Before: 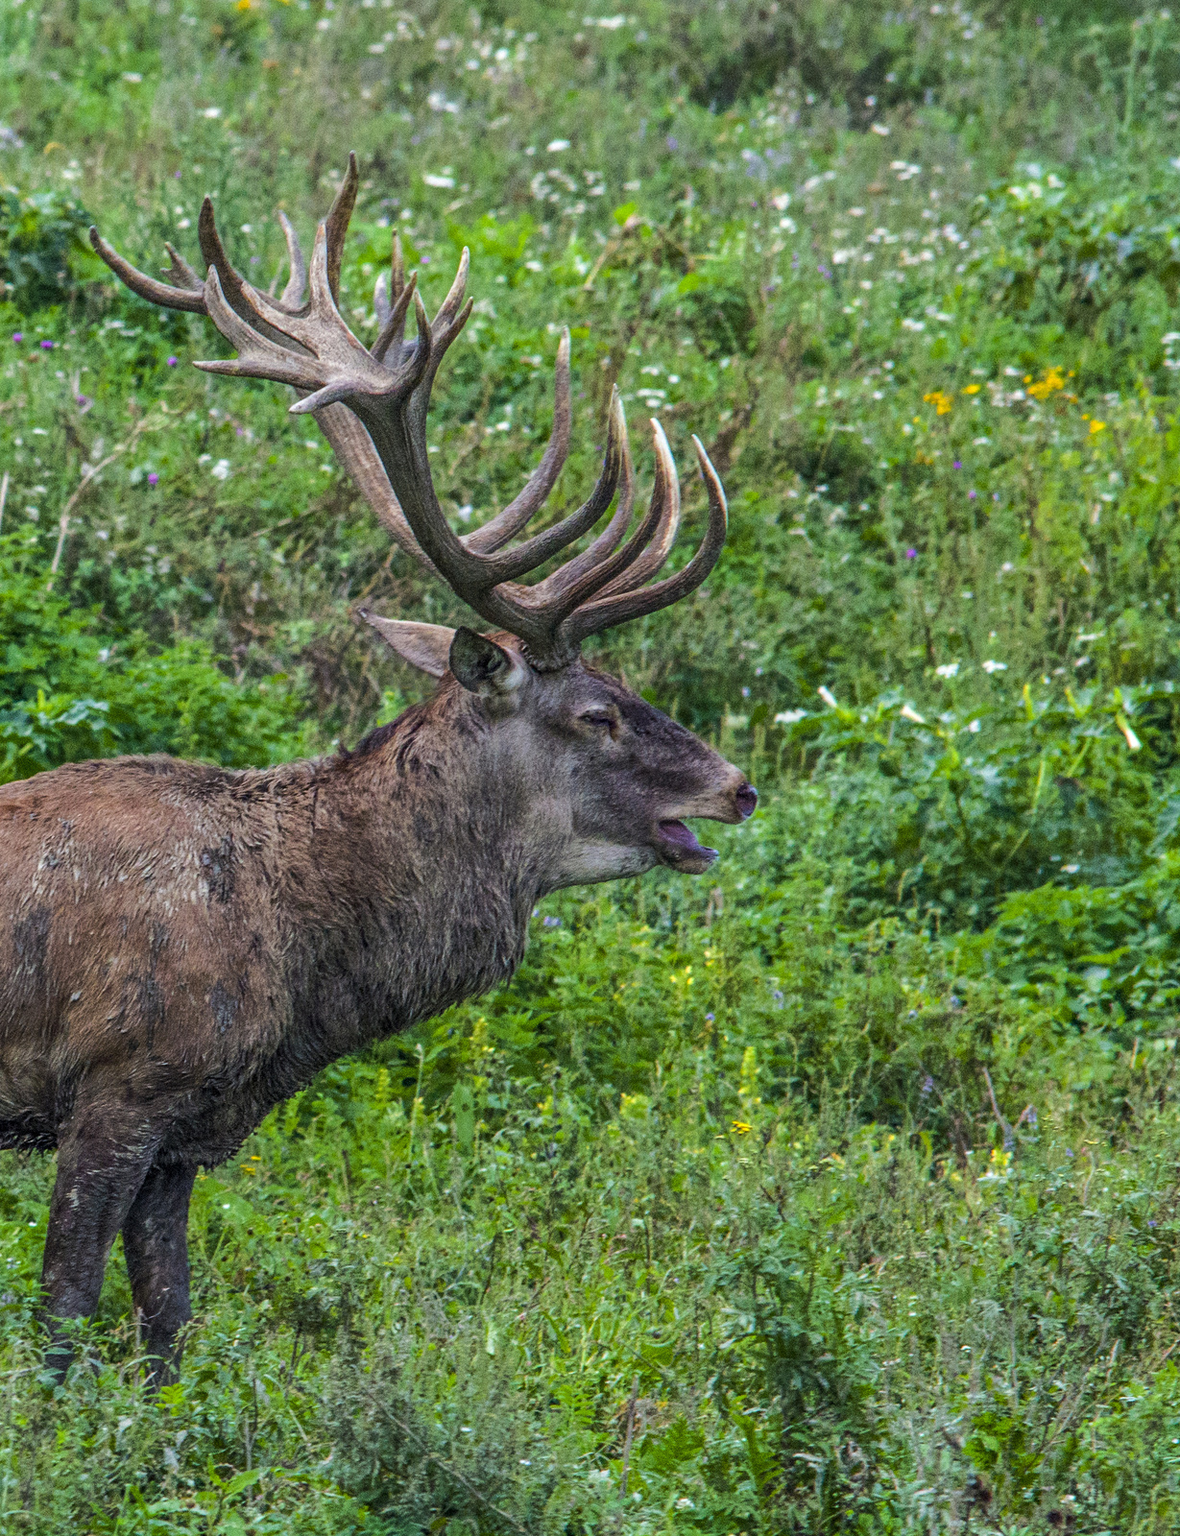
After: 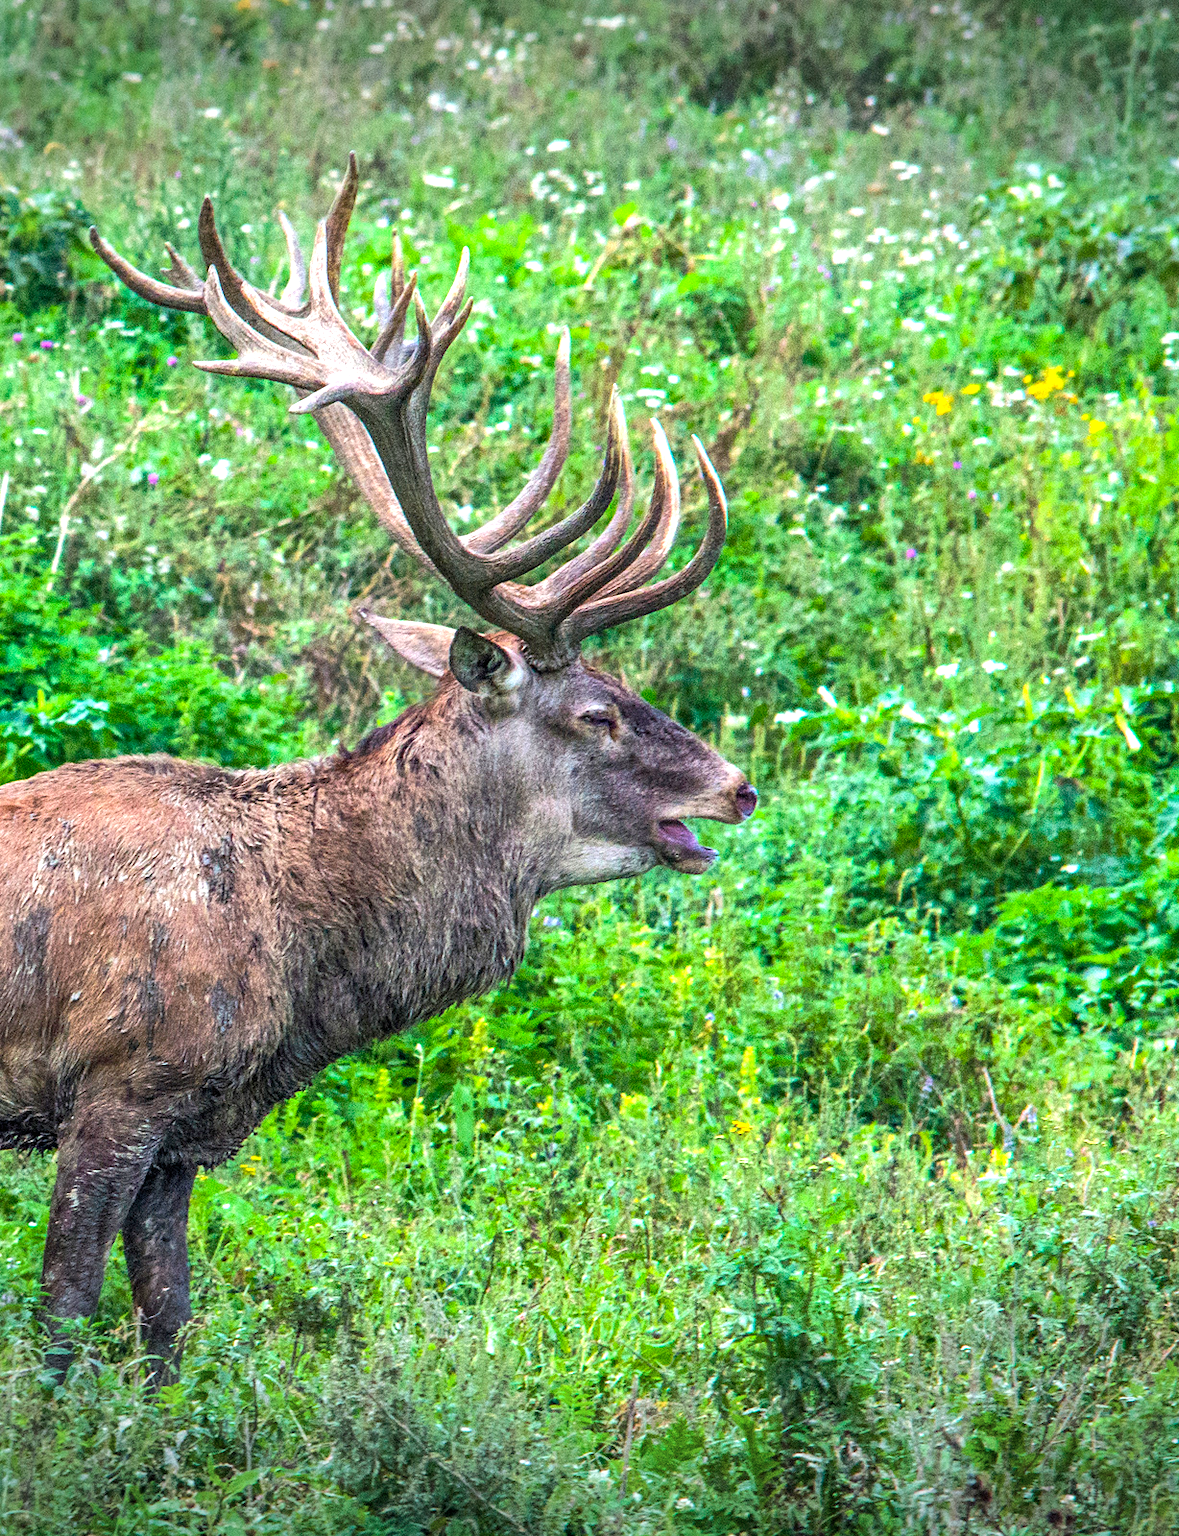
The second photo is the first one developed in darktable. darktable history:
vignetting: fall-off start 100.14%, brightness -0.579, saturation -0.255, width/height ratio 1.32
exposure: black level correction 0, exposure 1.199 EV, compensate highlight preservation false
